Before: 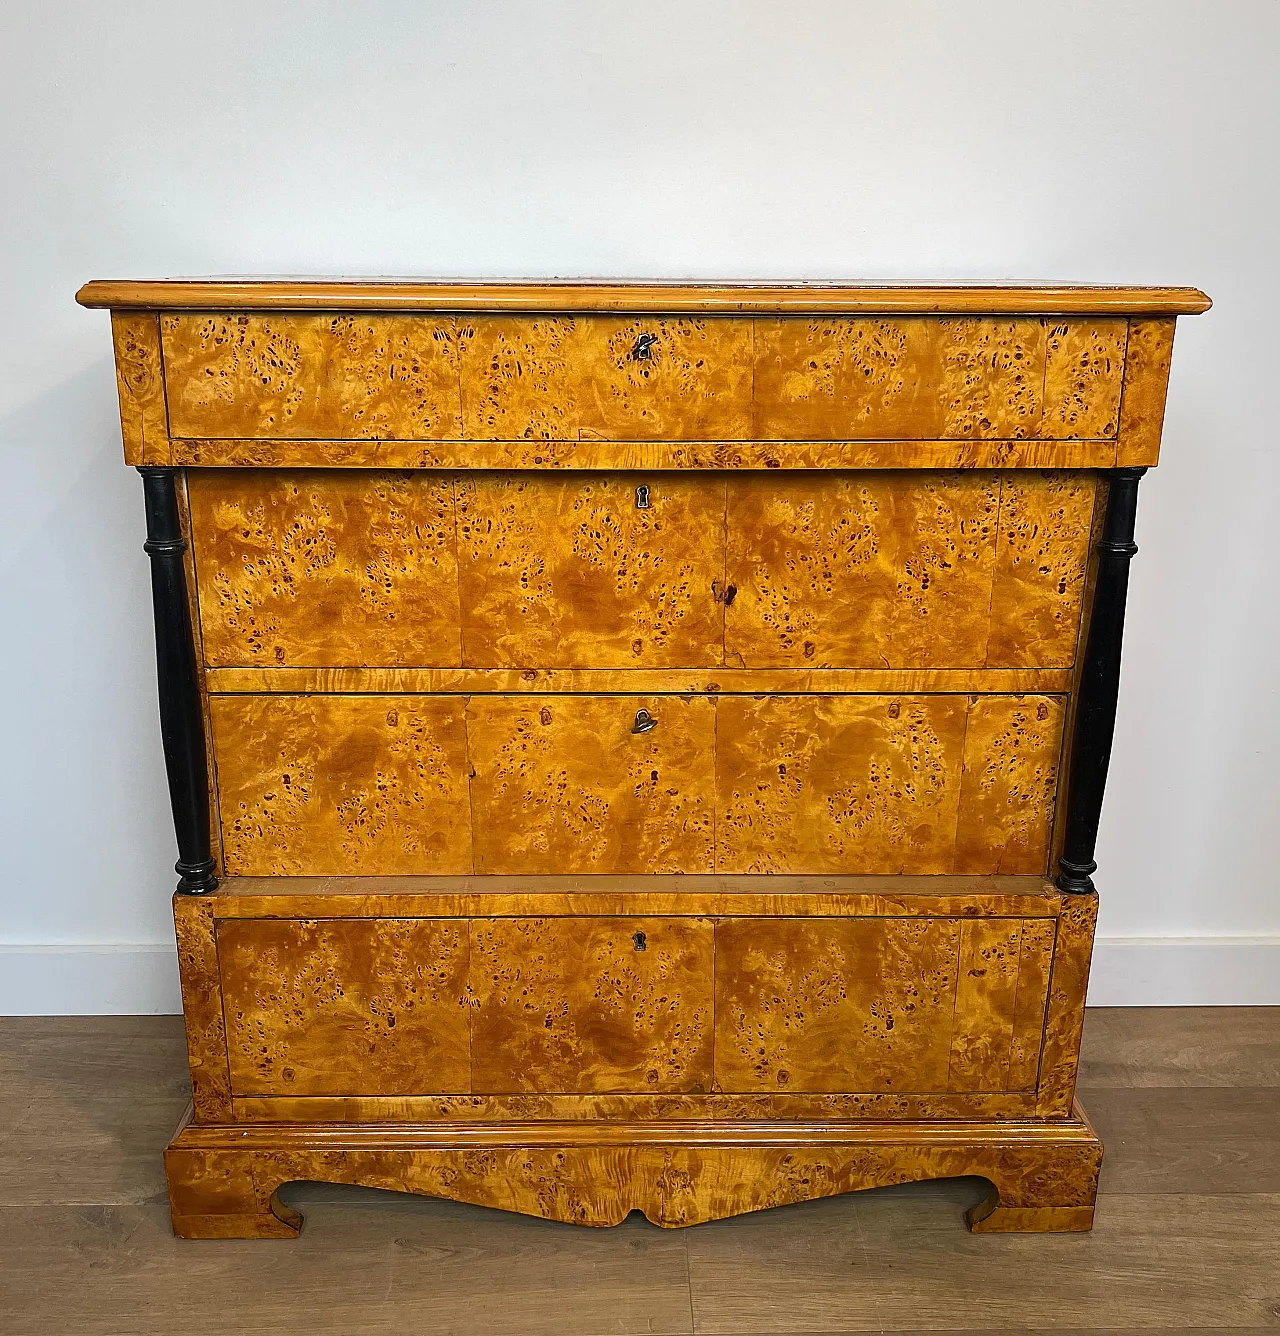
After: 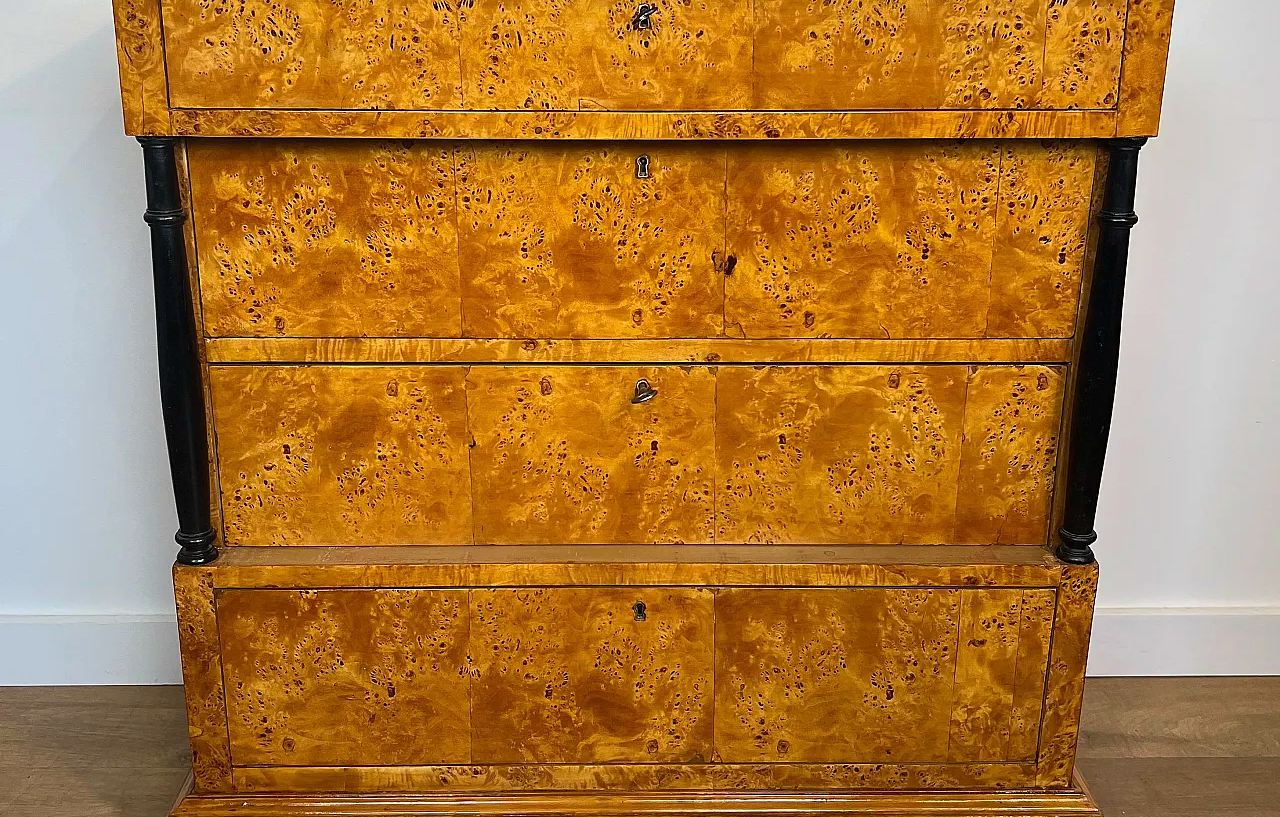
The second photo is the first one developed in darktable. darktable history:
crop and rotate: top 24.773%, bottom 14.044%
velvia: on, module defaults
